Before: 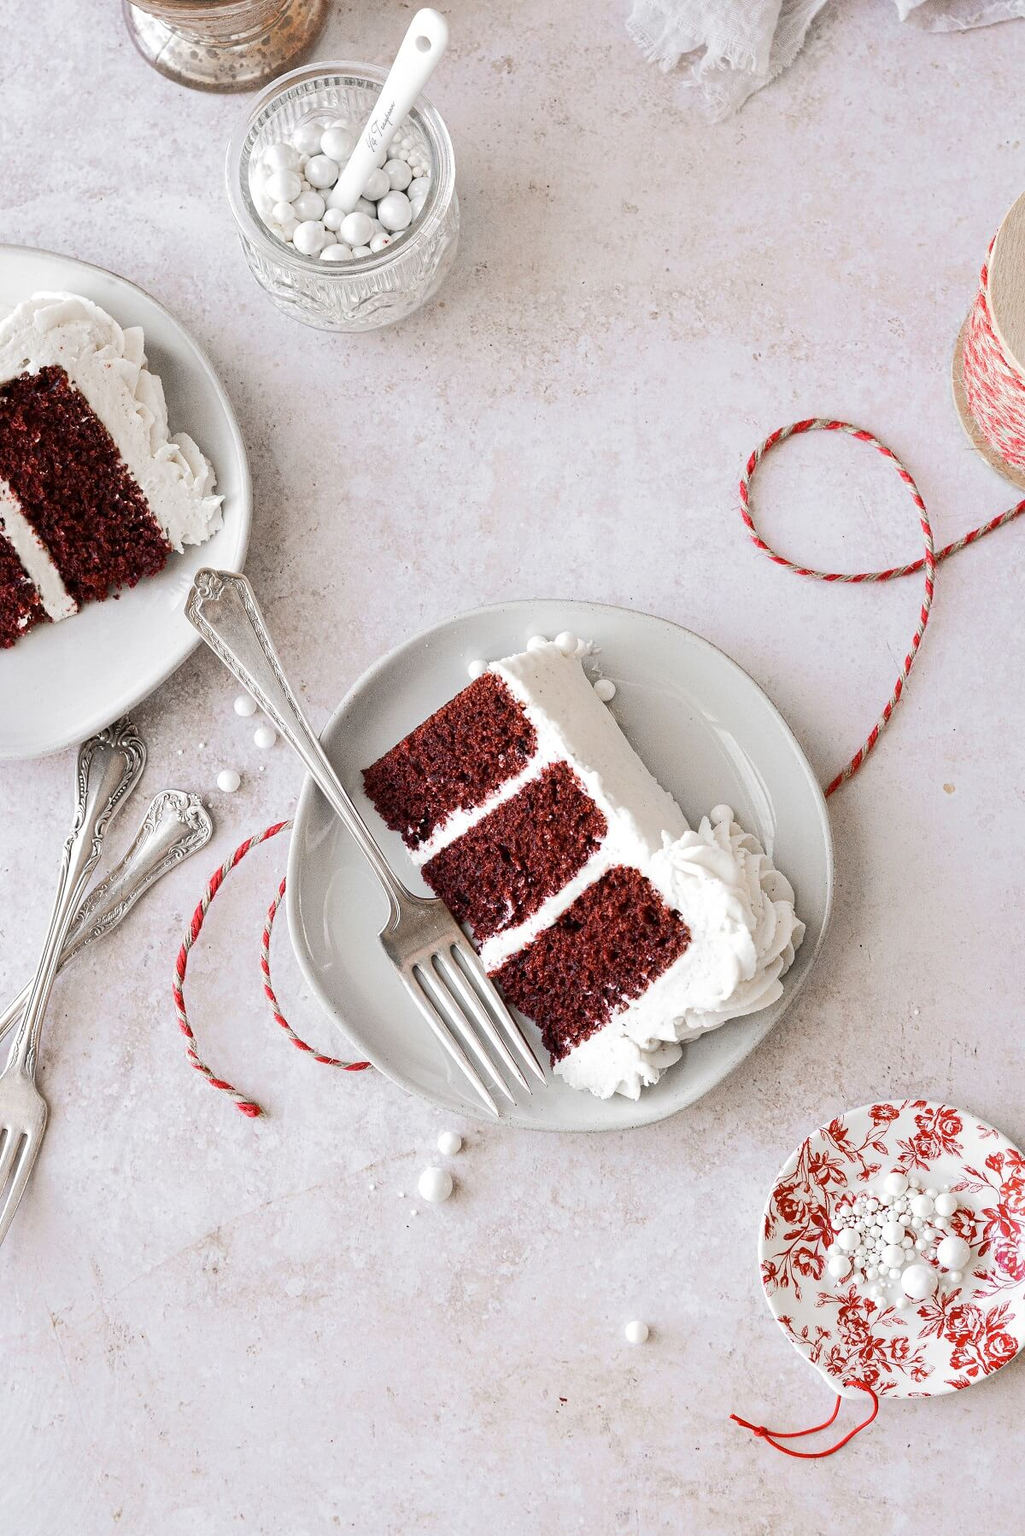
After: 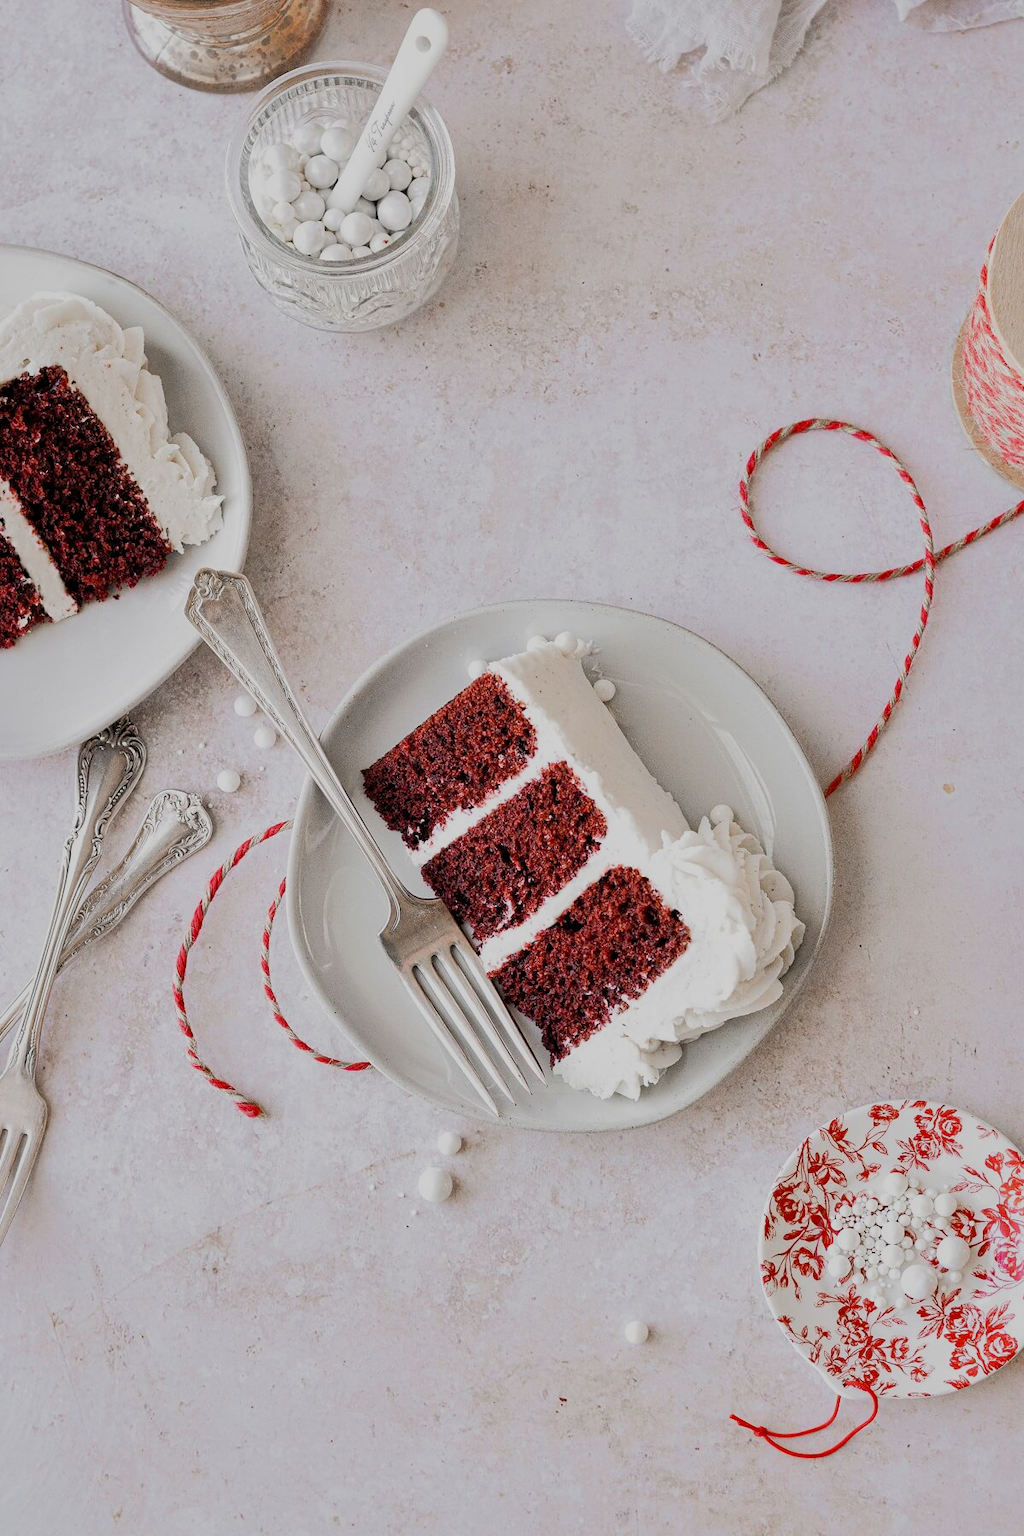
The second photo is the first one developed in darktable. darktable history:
filmic rgb: middle gray luminance 28.79%, black relative exposure -10.26 EV, white relative exposure 5.49 EV, threshold 5.96 EV, target black luminance 0%, hardness 3.96, latitude 2.05%, contrast 1.121, highlights saturation mix 4.88%, shadows ↔ highlights balance 15.87%, color science v4 (2020), enable highlight reconstruction true
shadows and highlights: on, module defaults
